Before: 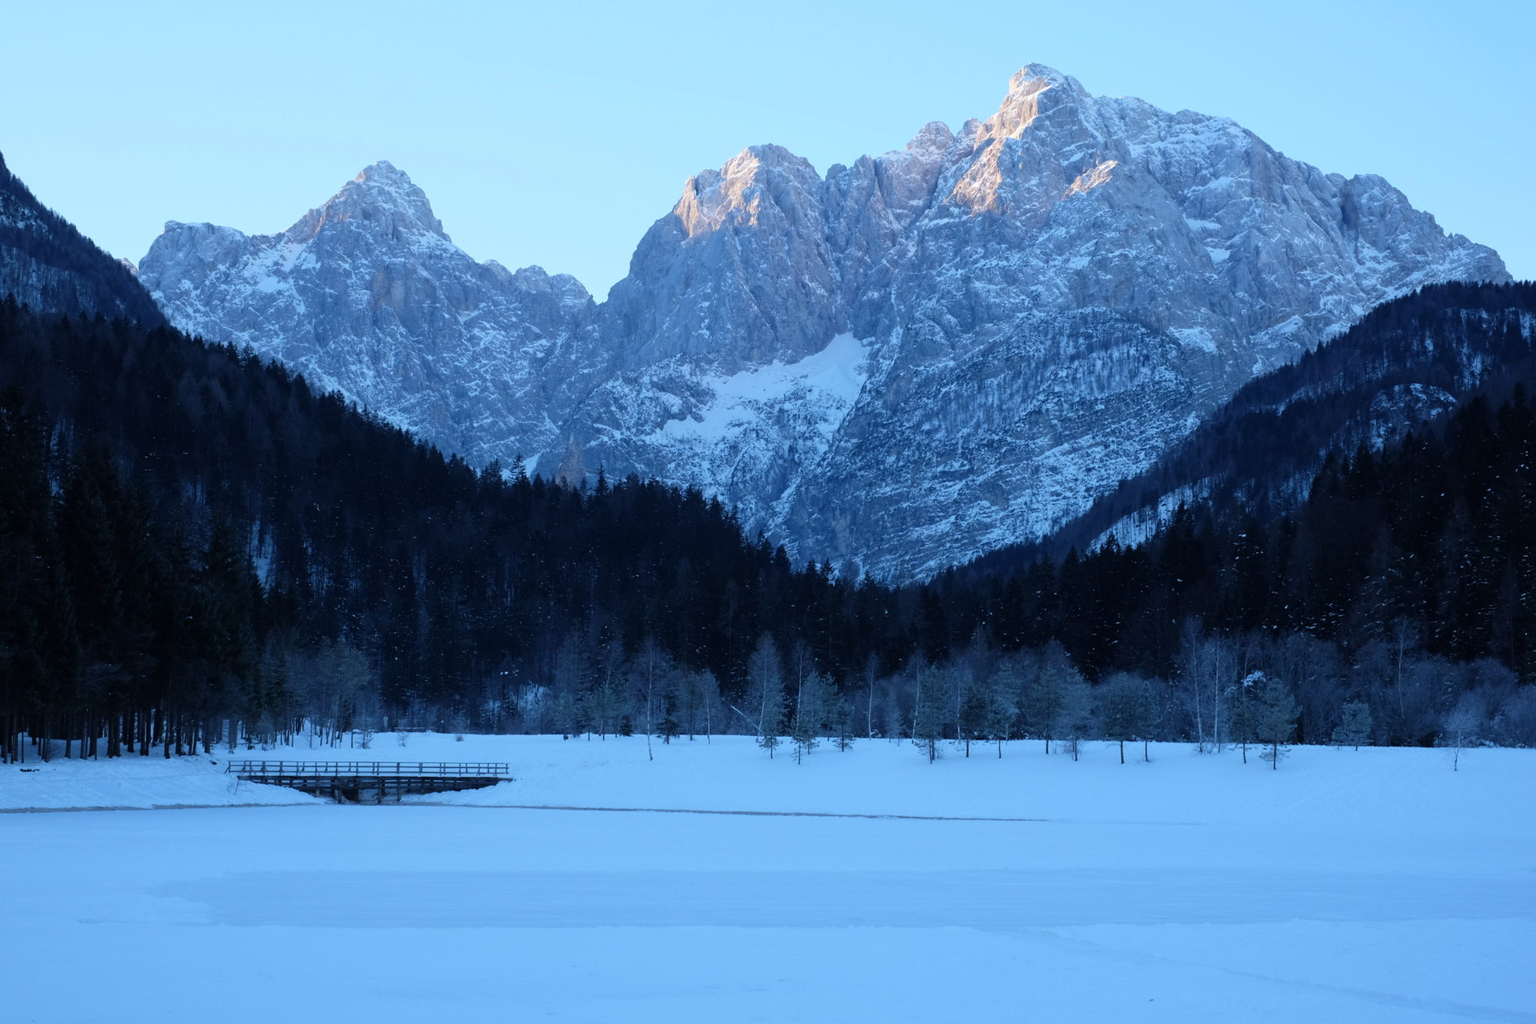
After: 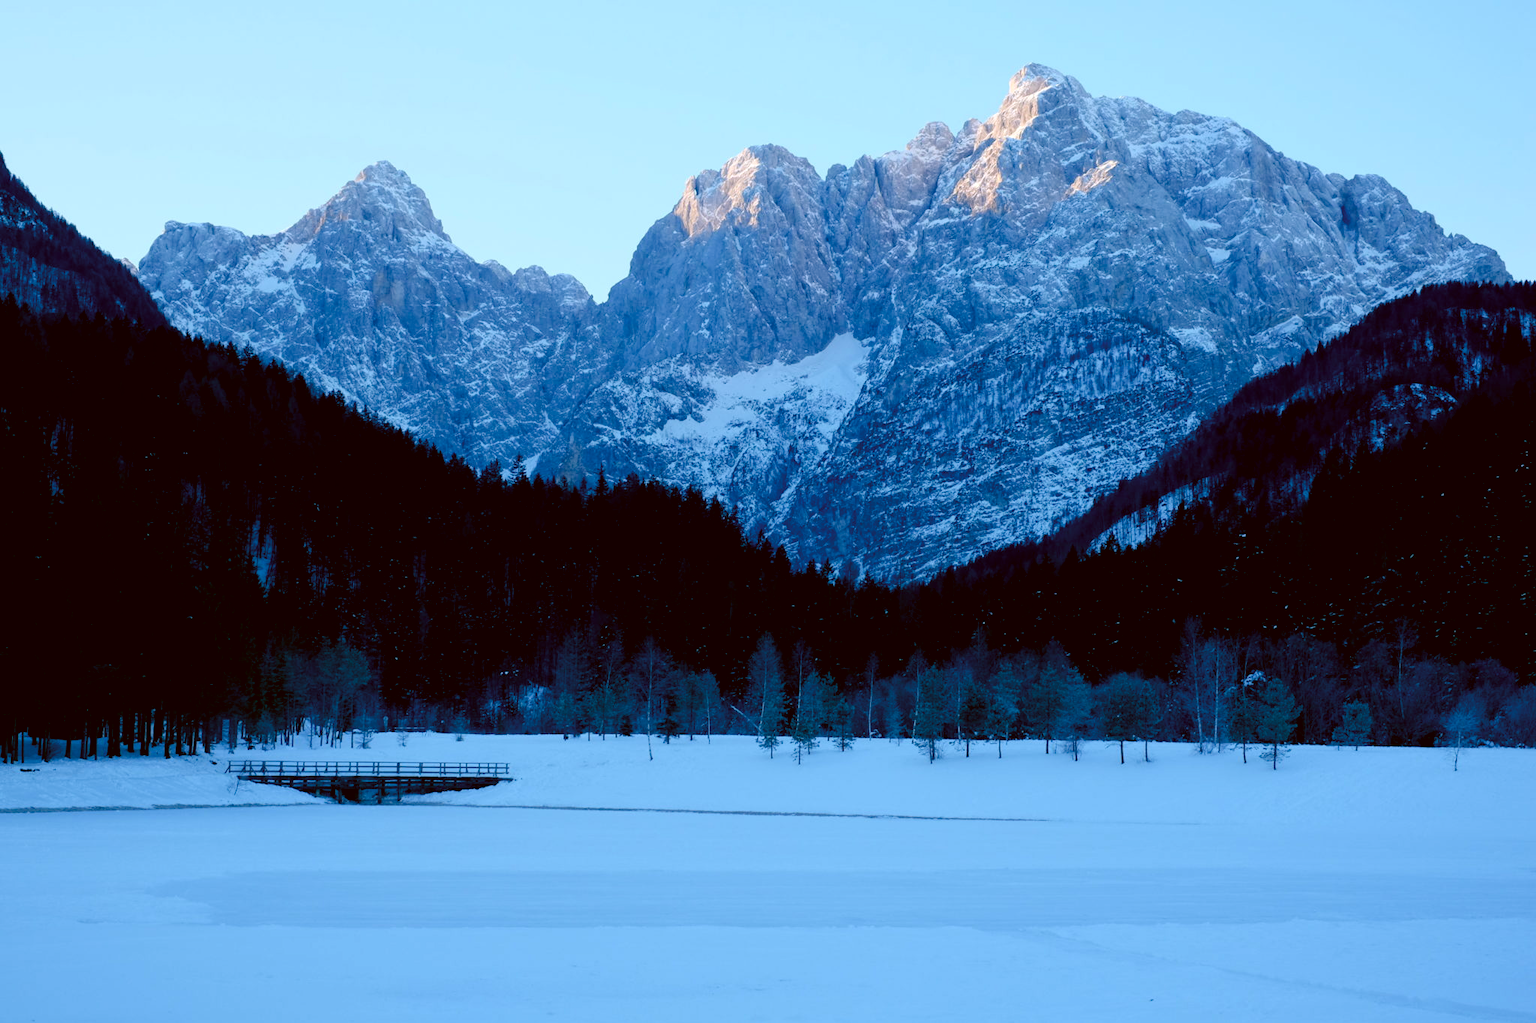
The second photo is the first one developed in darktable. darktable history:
exposure: compensate exposure bias true, compensate highlight preservation false
color balance rgb: shadows lift › luminance -28.76%, shadows lift › chroma 10%, shadows lift › hue 230°, power › chroma 0.5%, power › hue 215°, highlights gain › luminance 7.14%, highlights gain › chroma 1%, highlights gain › hue 50°, global offset › luminance -0.29%, global offset › hue 260°, perceptual saturation grading › global saturation 20%, perceptual saturation grading › highlights -13.92%, perceptual saturation grading › shadows 50%
color correction: highlights a* -0.482, highlights b* 0.161, shadows a* 4.66, shadows b* 20.72
